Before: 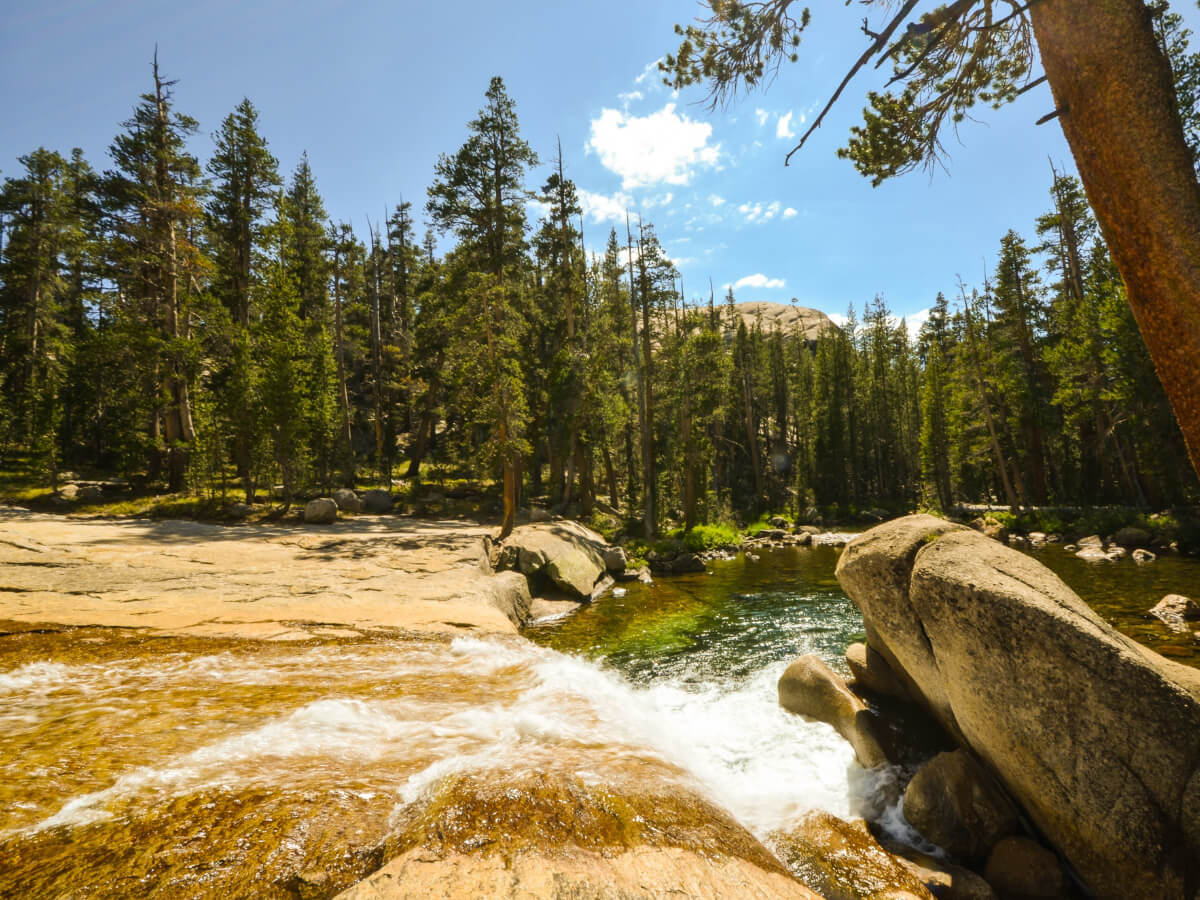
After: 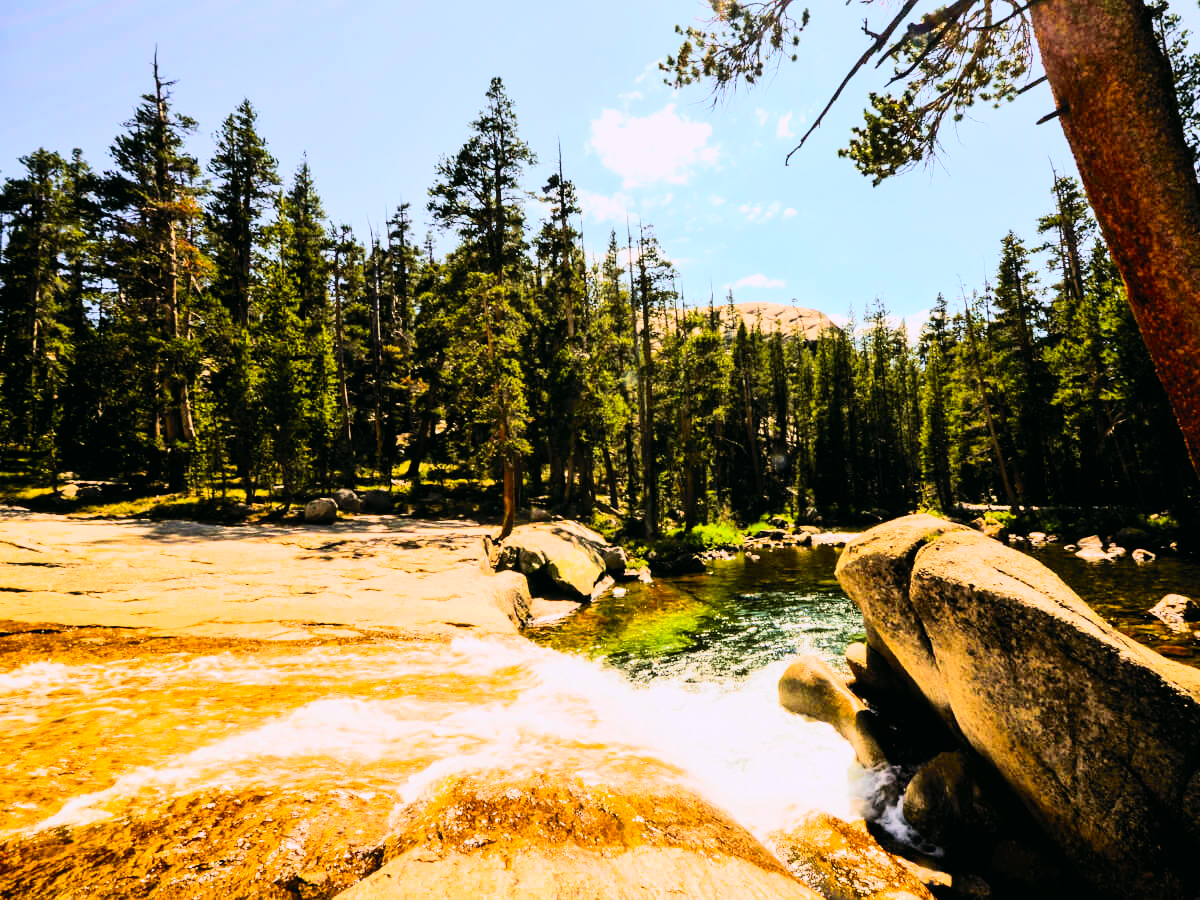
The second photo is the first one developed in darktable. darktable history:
filmic rgb: black relative exposure -5 EV, hardness 2.88, contrast 1.4, highlights saturation mix -30%
white balance: red 1.05, blue 1.072
tone curve: curves: ch0 [(0, 0.003) (0.056, 0.041) (0.211, 0.187) (0.482, 0.519) (0.836, 0.864) (0.997, 0.984)]; ch1 [(0, 0) (0.276, 0.206) (0.393, 0.364) (0.482, 0.471) (0.506, 0.5) (0.523, 0.523) (0.572, 0.604) (0.635, 0.665) (0.695, 0.759) (1, 1)]; ch2 [(0, 0) (0.438, 0.456) (0.473, 0.47) (0.503, 0.503) (0.536, 0.527) (0.562, 0.584) (0.612, 0.61) (0.679, 0.72) (1, 1)], color space Lab, independent channels, preserve colors none
contrast brightness saturation: contrast 0.24, brightness 0.26, saturation 0.39
